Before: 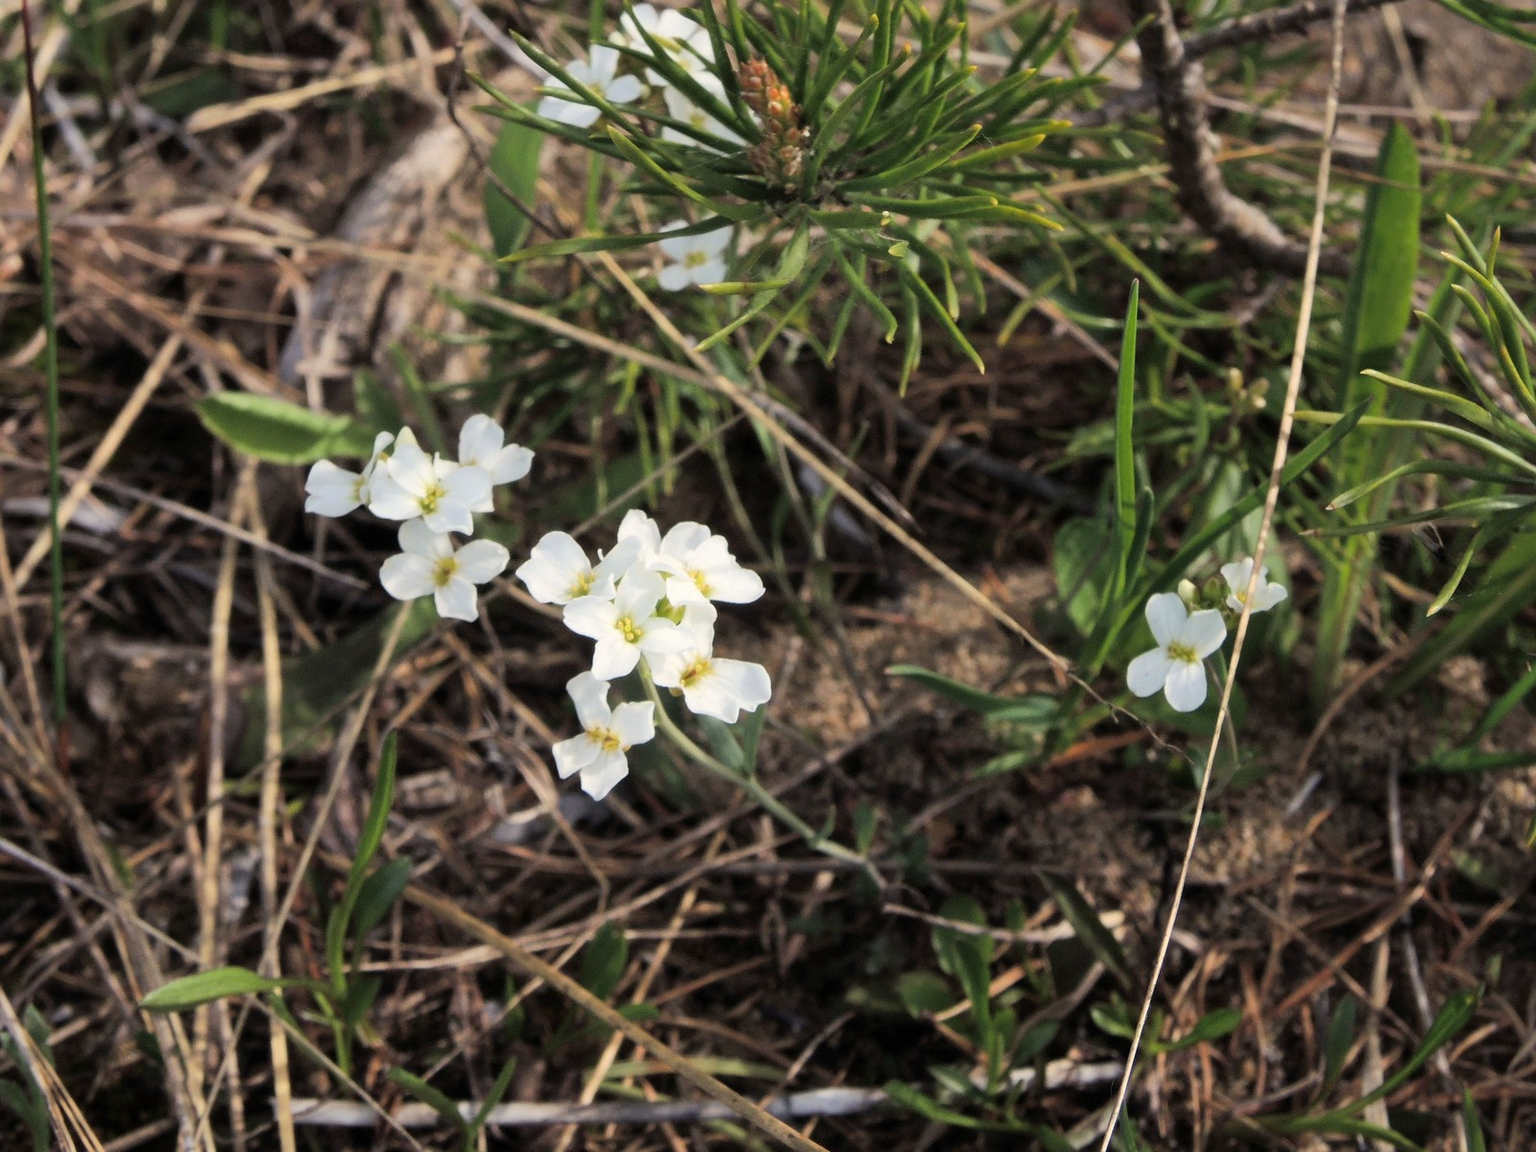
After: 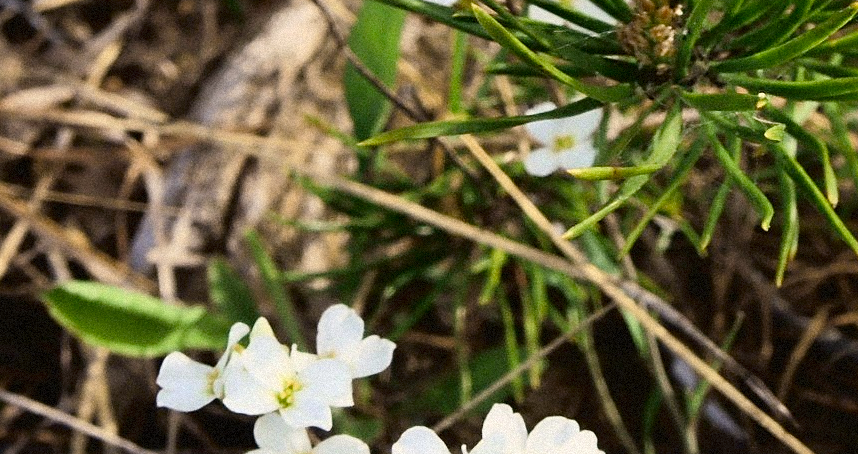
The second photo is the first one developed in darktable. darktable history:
grain: mid-tones bias 0%
crop: left 10.121%, top 10.631%, right 36.218%, bottom 51.526%
color balance rgb: perceptual saturation grading › global saturation 20%, perceptual saturation grading › highlights -25%, perceptual saturation grading › shadows 25%
exposure: exposure -0.177 EV, compensate highlight preservation false
tone curve: curves: ch0 [(0, 0.023) (0.113, 0.084) (0.285, 0.301) (0.673, 0.796) (0.845, 0.932) (0.994, 0.971)]; ch1 [(0, 0) (0.456, 0.437) (0.498, 0.5) (0.57, 0.559) (0.631, 0.639) (1, 1)]; ch2 [(0, 0) (0.417, 0.44) (0.46, 0.453) (0.502, 0.507) (0.55, 0.57) (0.67, 0.712) (1, 1)], color space Lab, independent channels, preserve colors none
white balance: emerald 1
sharpen: on, module defaults
